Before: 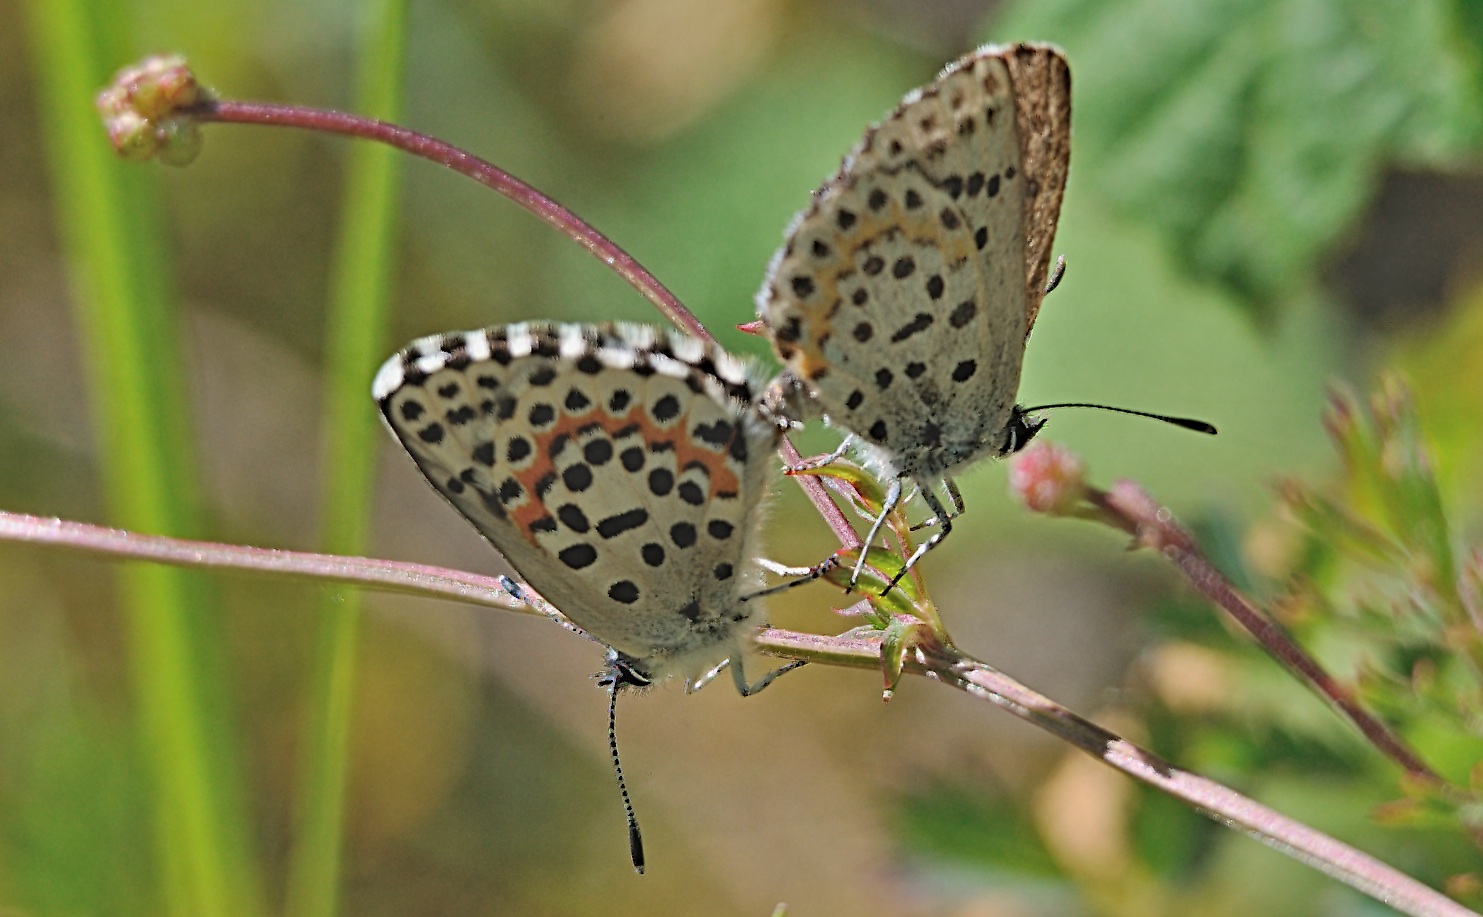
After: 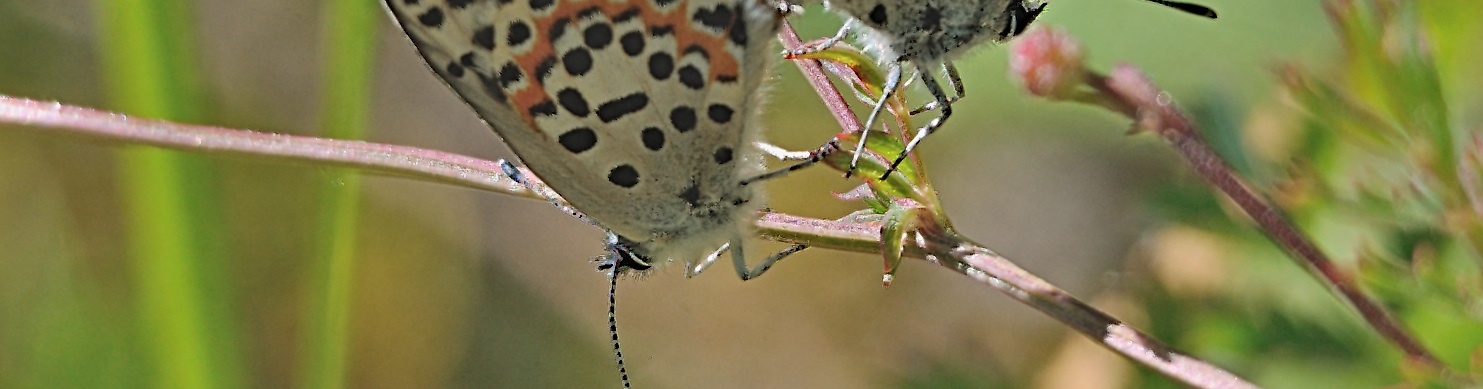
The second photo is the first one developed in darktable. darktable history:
crop: top 45.394%, bottom 12.131%
